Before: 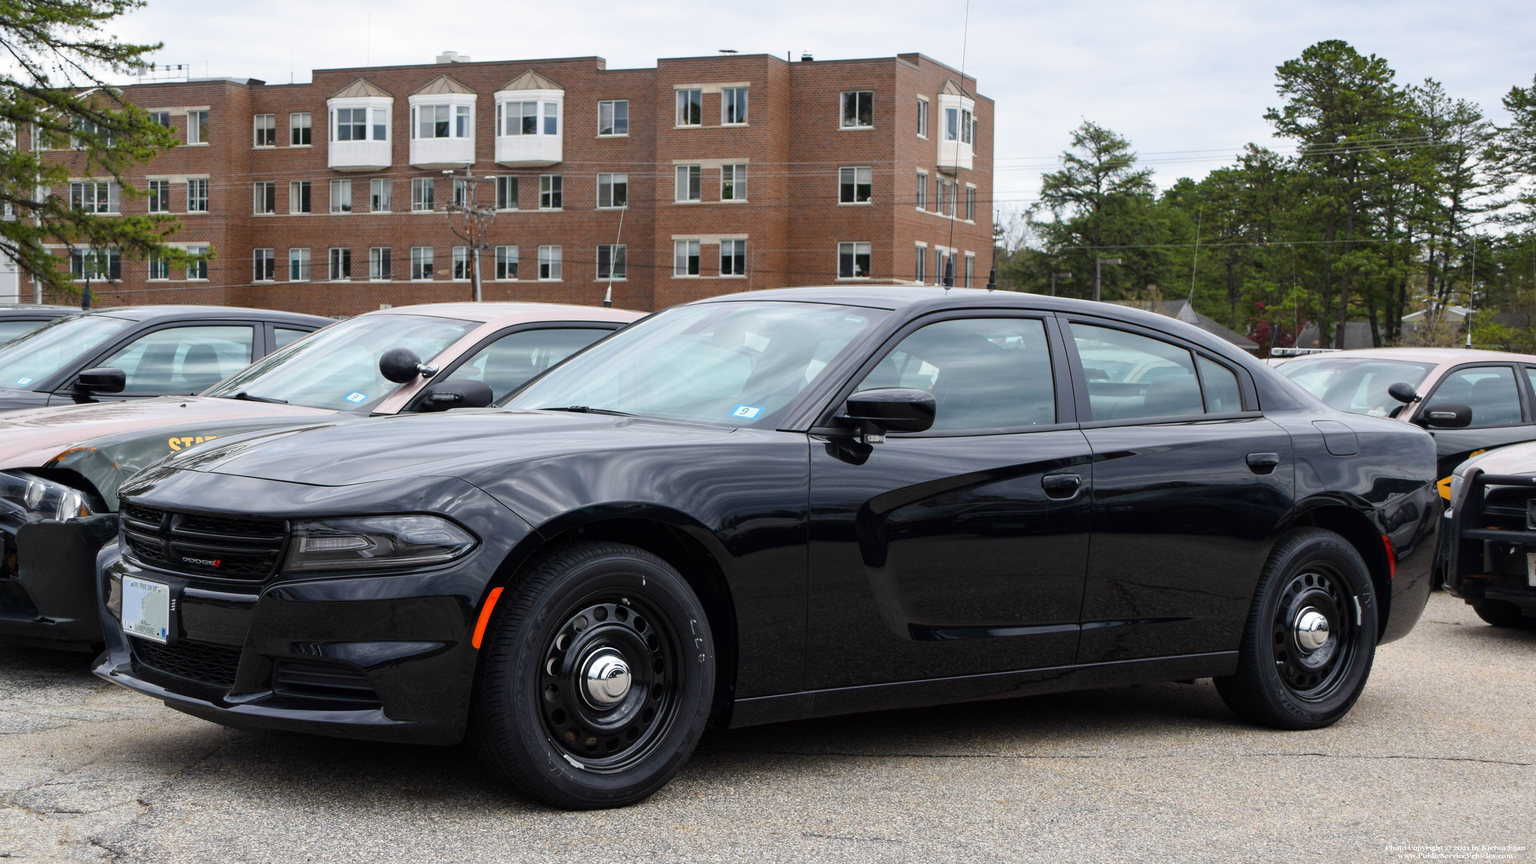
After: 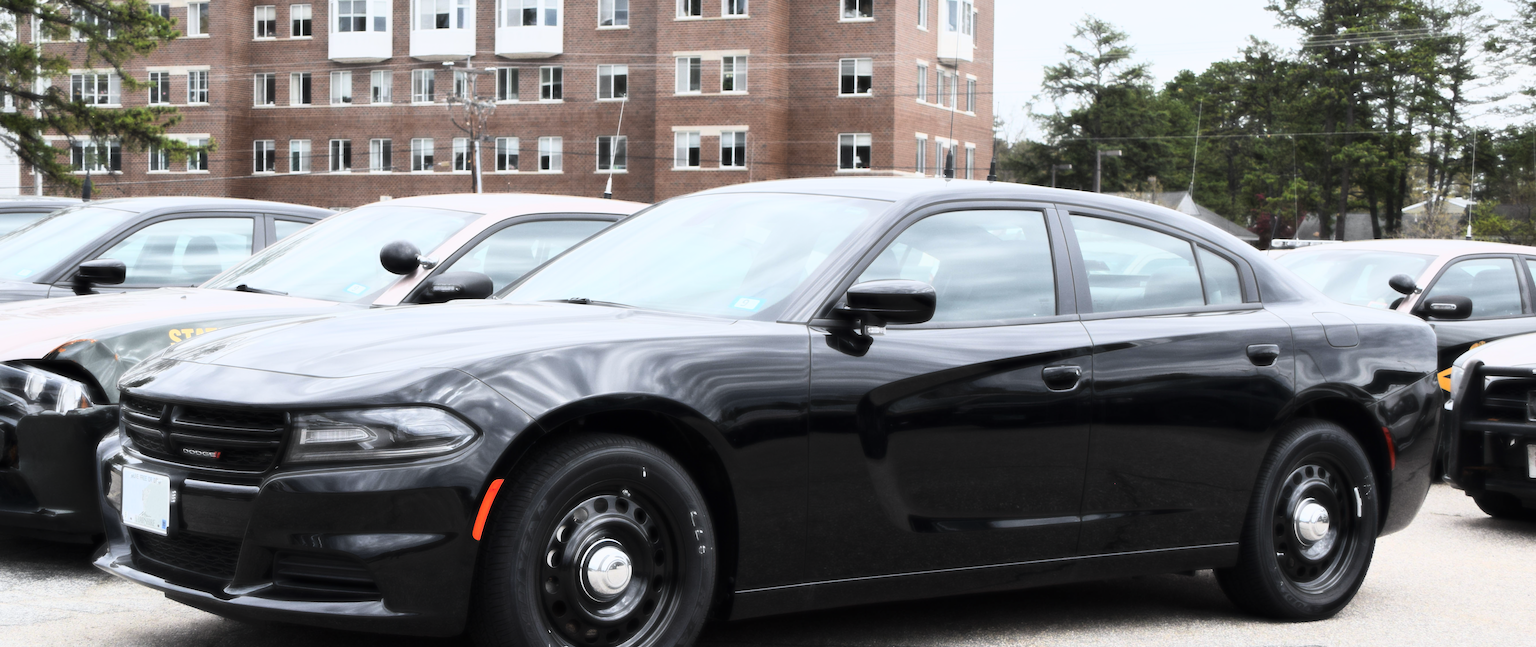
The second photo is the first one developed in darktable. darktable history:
crop and rotate: top 12.623%, bottom 12.474%
haze removal: strength -0.888, distance 0.23, compatibility mode true, adaptive false
tone curve: curves: ch0 [(0, 0) (0.187, 0.12) (0.384, 0.363) (0.577, 0.681) (0.735, 0.881) (0.864, 0.959) (1, 0.987)]; ch1 [(0, 0) (0.402, 0.36) (0.476, 0.466) (0.501, 0.501) (0.518, 0.514) (0.564, 0.614) (0.614, 0.664) (0.741, 0.829) (1, 1)]; ch2 [(0, 0) (0.429, 0.387) (0.483, 0.481) (0.503, 0.501) (0.522, 0.533) (0.564, 0.605) (0.615, 0.697) (0.702, 0.774) (1, 0.895)], color space Lab, linked channels, preserve colors none
